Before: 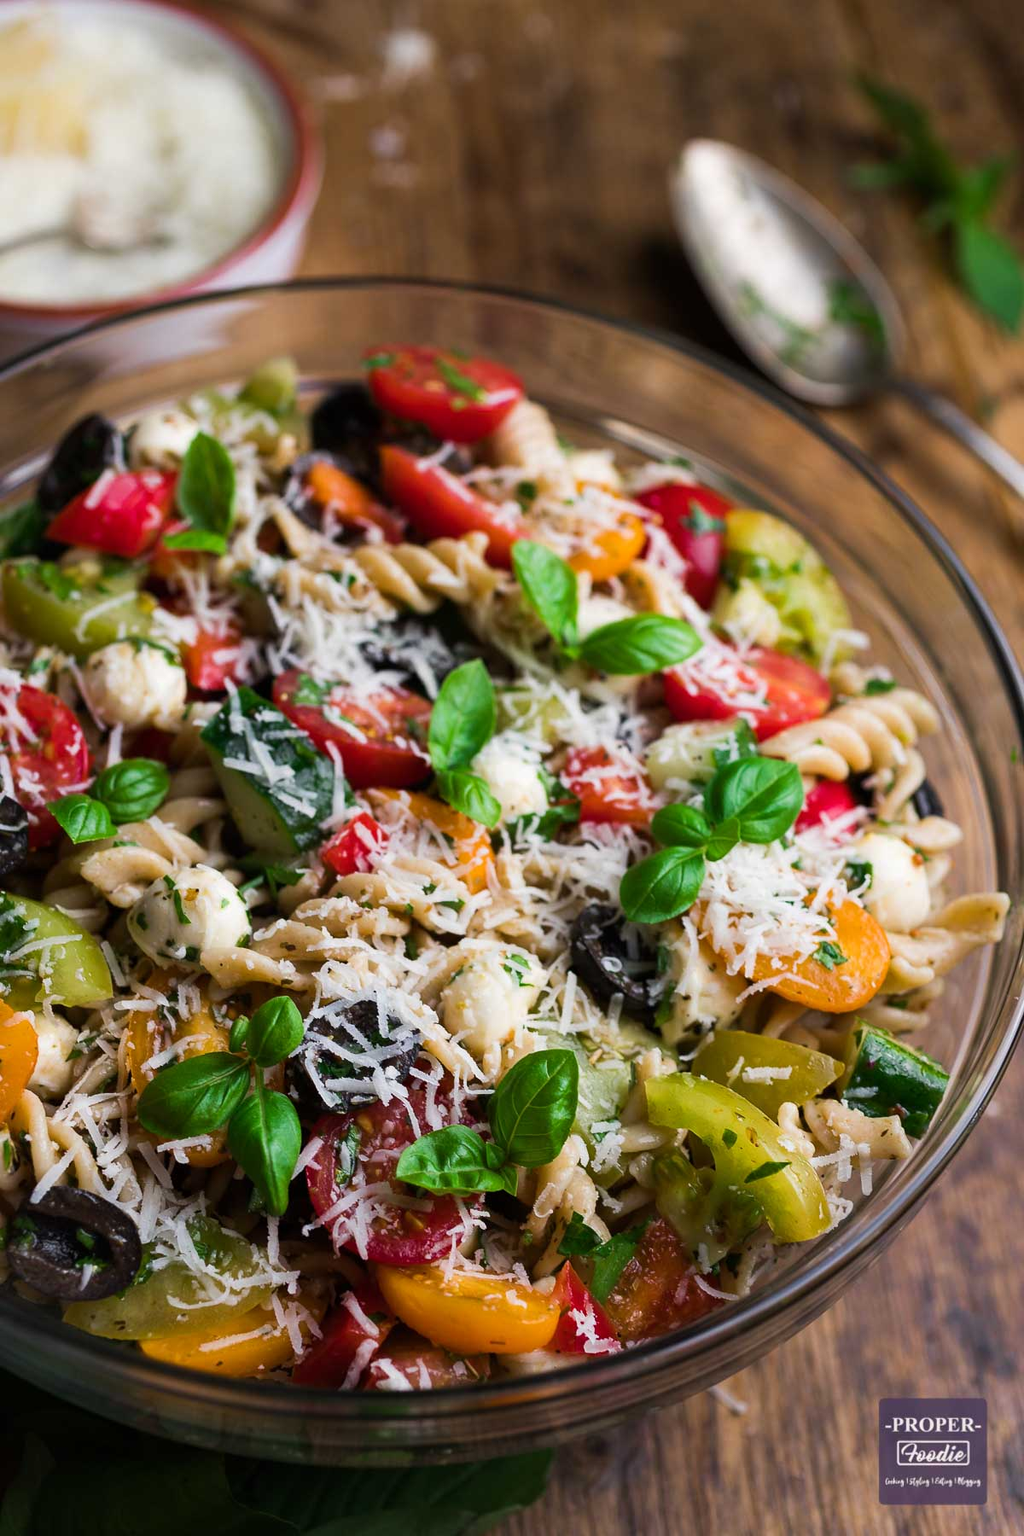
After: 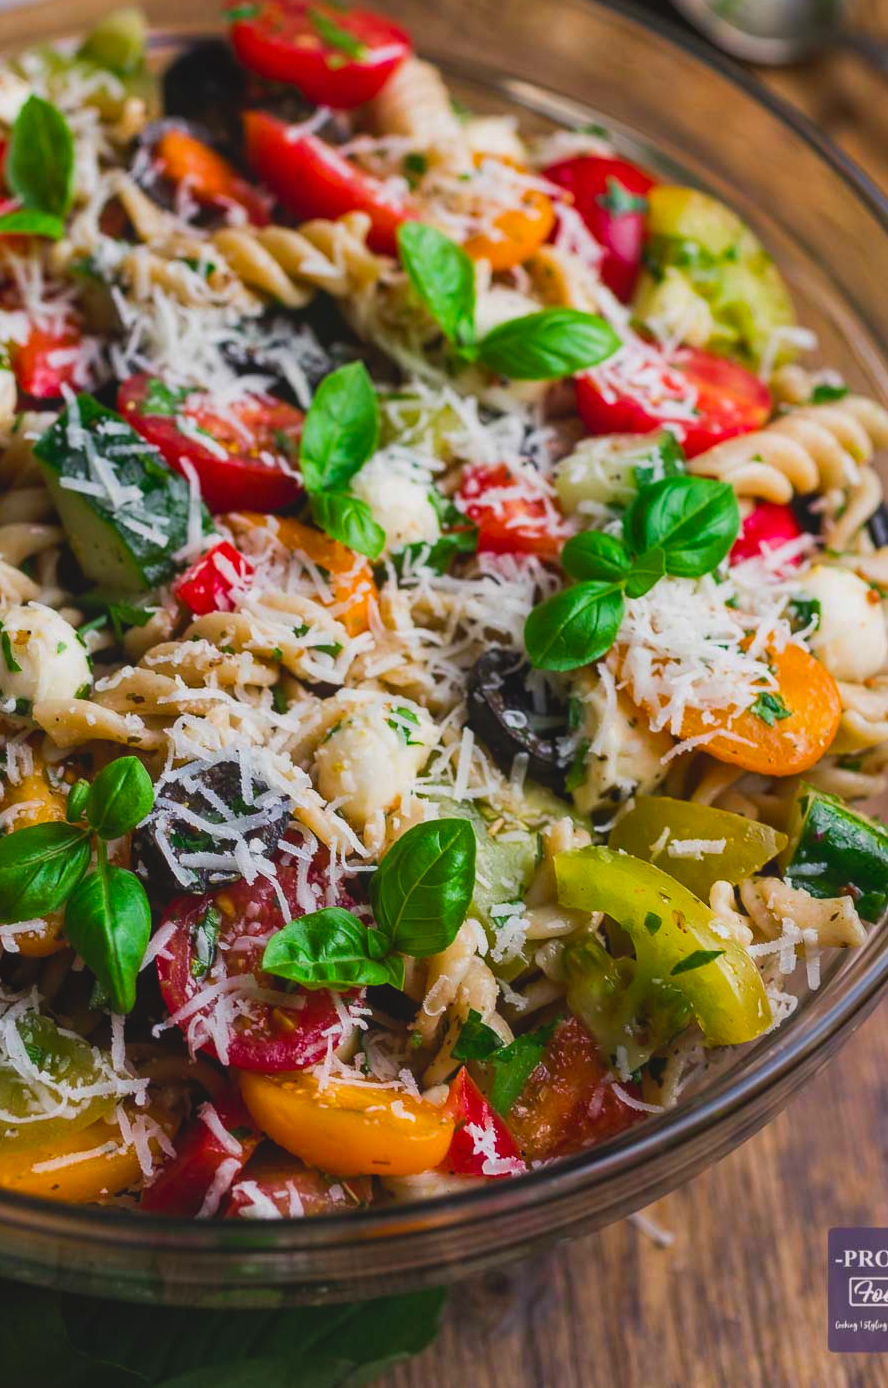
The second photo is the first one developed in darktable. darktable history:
crop: left 16.871%, top 22.857%, right 9.116%
contrast brightness saturation: contrast -0.19, saturation 0.19
local contrast: on, module defaults
